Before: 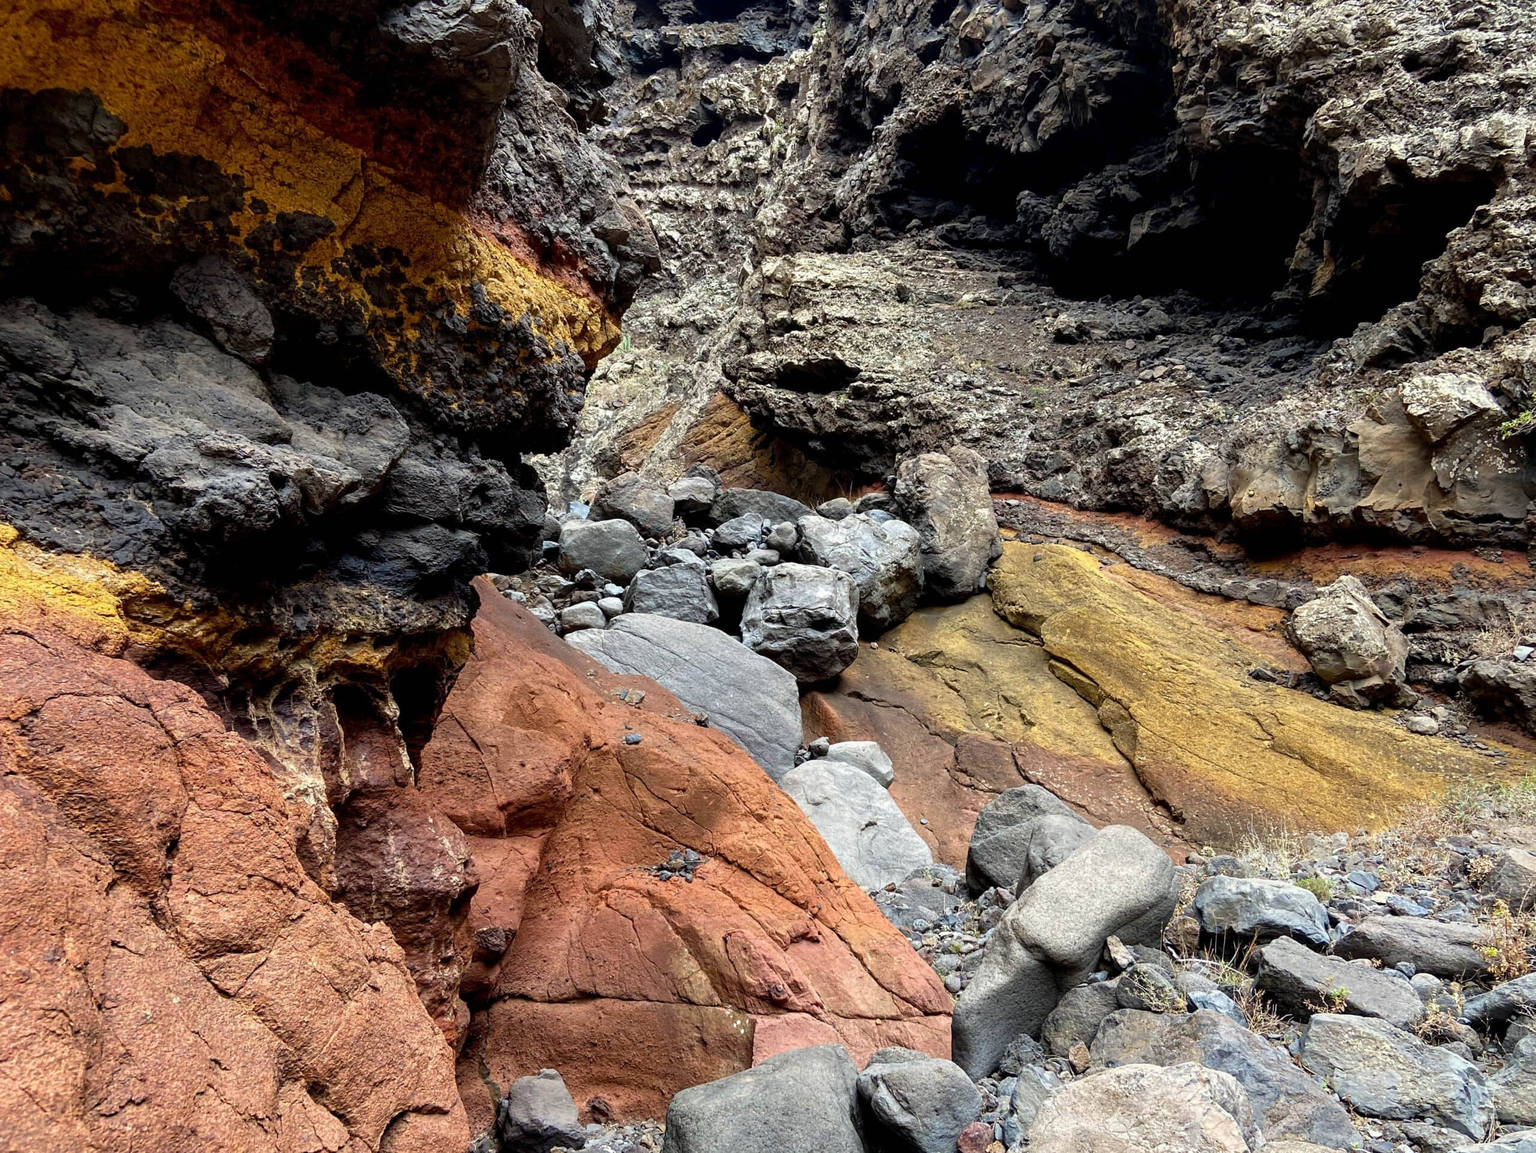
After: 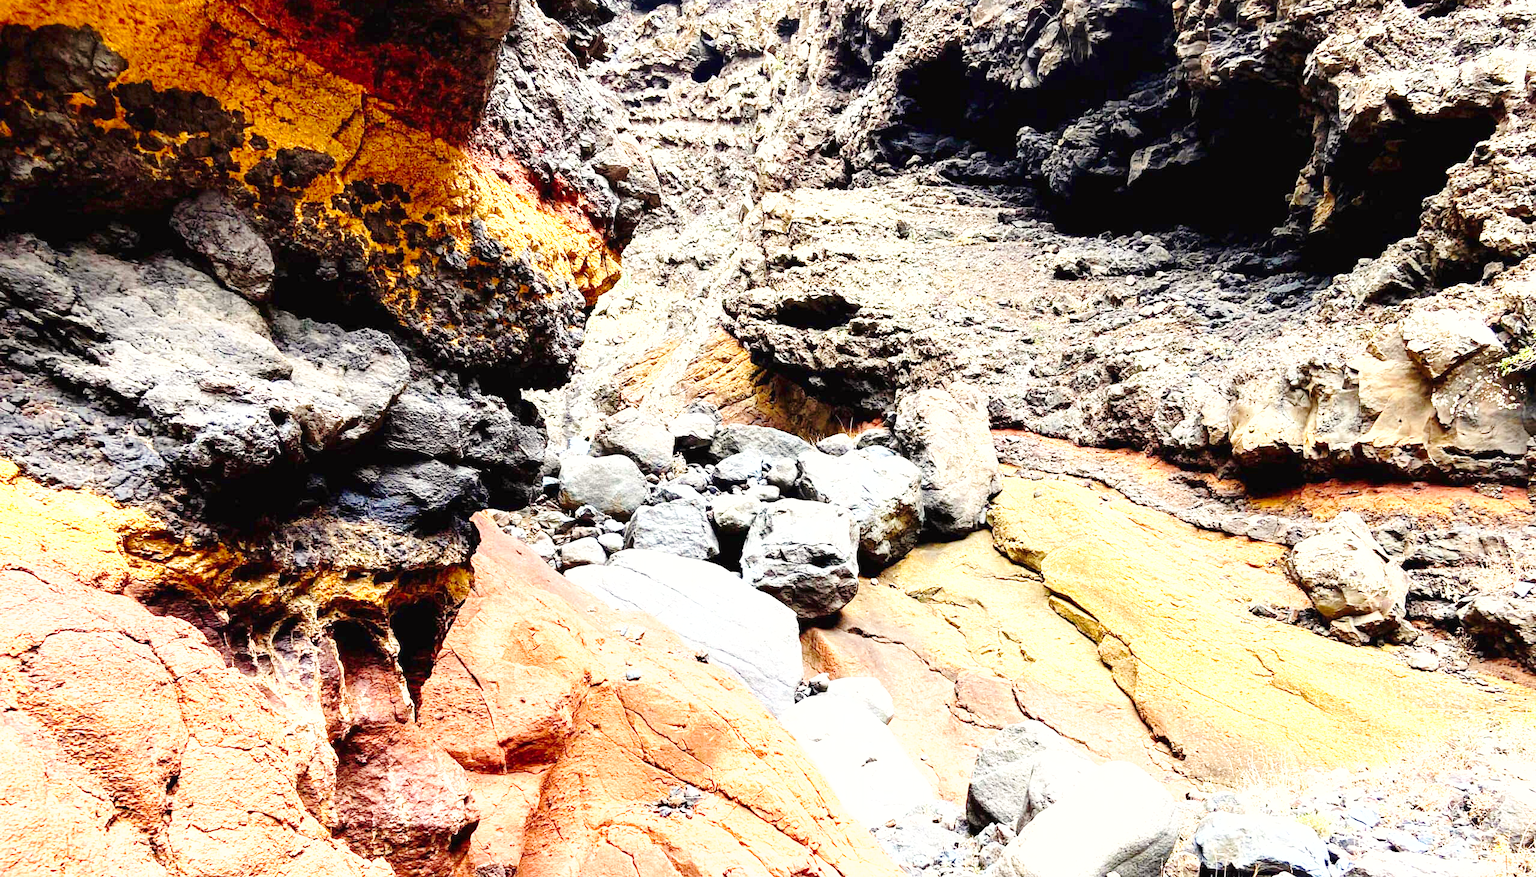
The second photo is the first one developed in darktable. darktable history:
crop: top 5.607%, bottom 17.843%
shadows and highlights: shadows -12.63, white point adjustment 4.11, highlights 28.76
base curve: curves: ch0 [(0, 0) (0.028, 0.03) (0.121, 0.232) (0.46, 0.748) (0.859, 0.968) (1, 1)], preserve colors none
exposure: black level correction 0, exposure 1.387 EV
color balance rgb: power › chroma 0.276%, power › hue 23.71°, highlights gain › chroma 2.125%, highlights gain › hue 75.34°, shadows fall-off 102.641%, perceptual saturation grading › global saturation 1.732%, perceptual saturation grading › highlights -2.374%, perceptual saturation grading › mid-tones 4.091%, perceptual saturation grading › shadows 8.234%, mask middle-gray fulcrum 22.493%, contrast -10.301%
